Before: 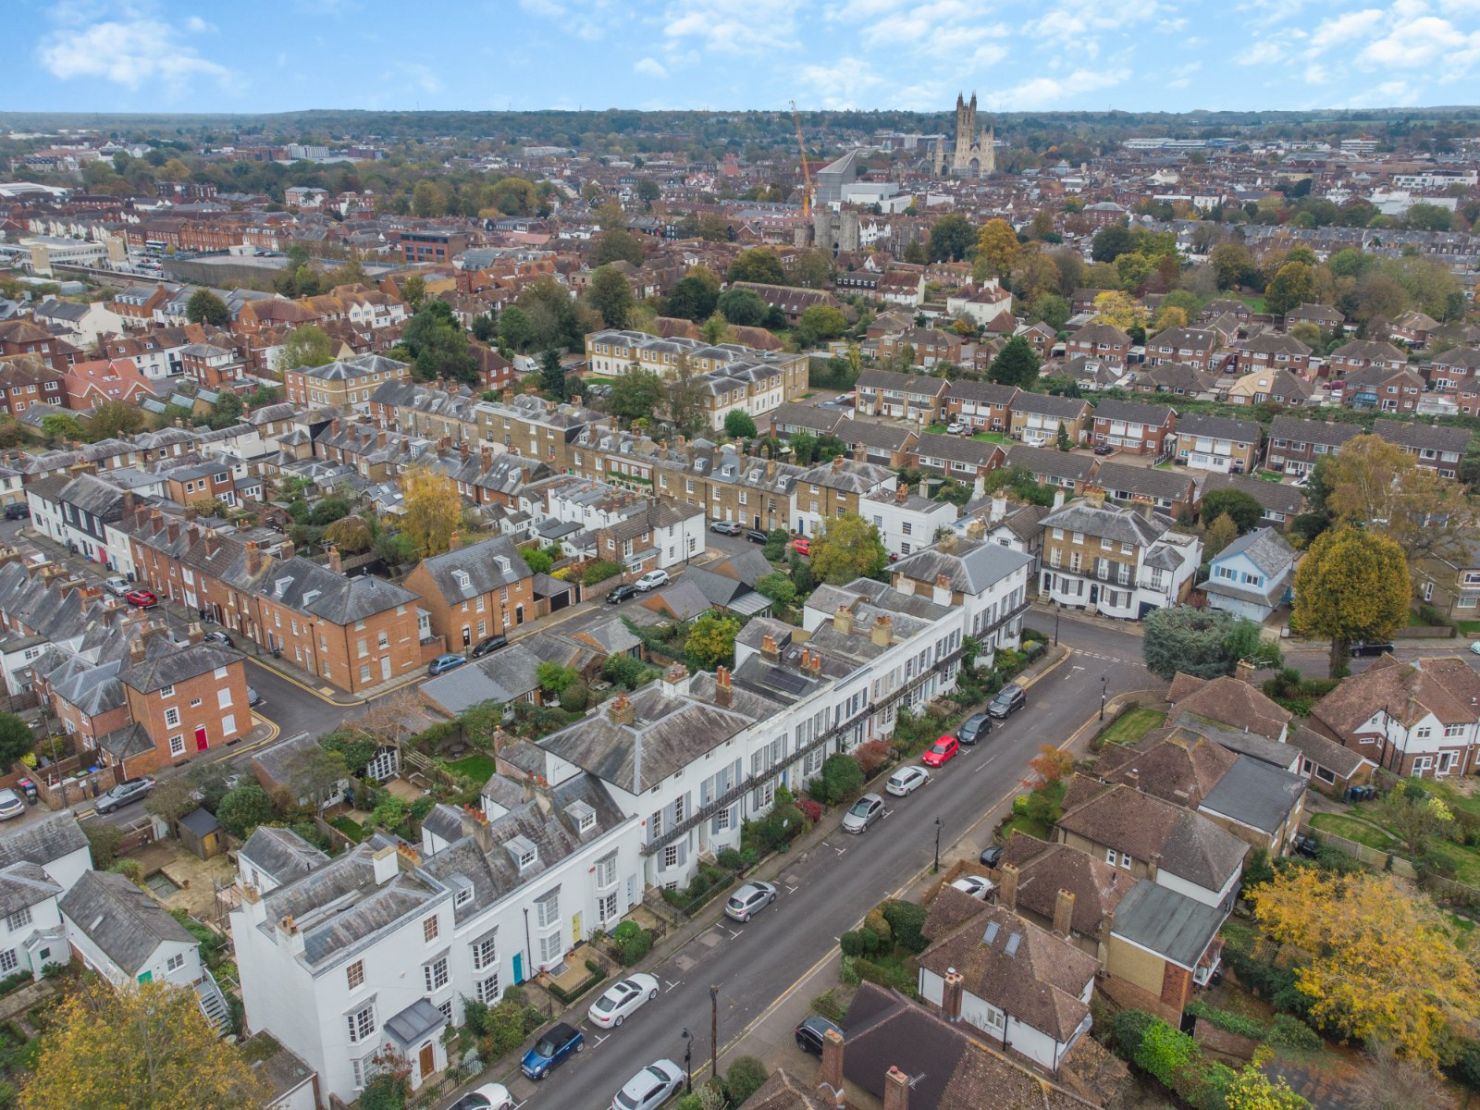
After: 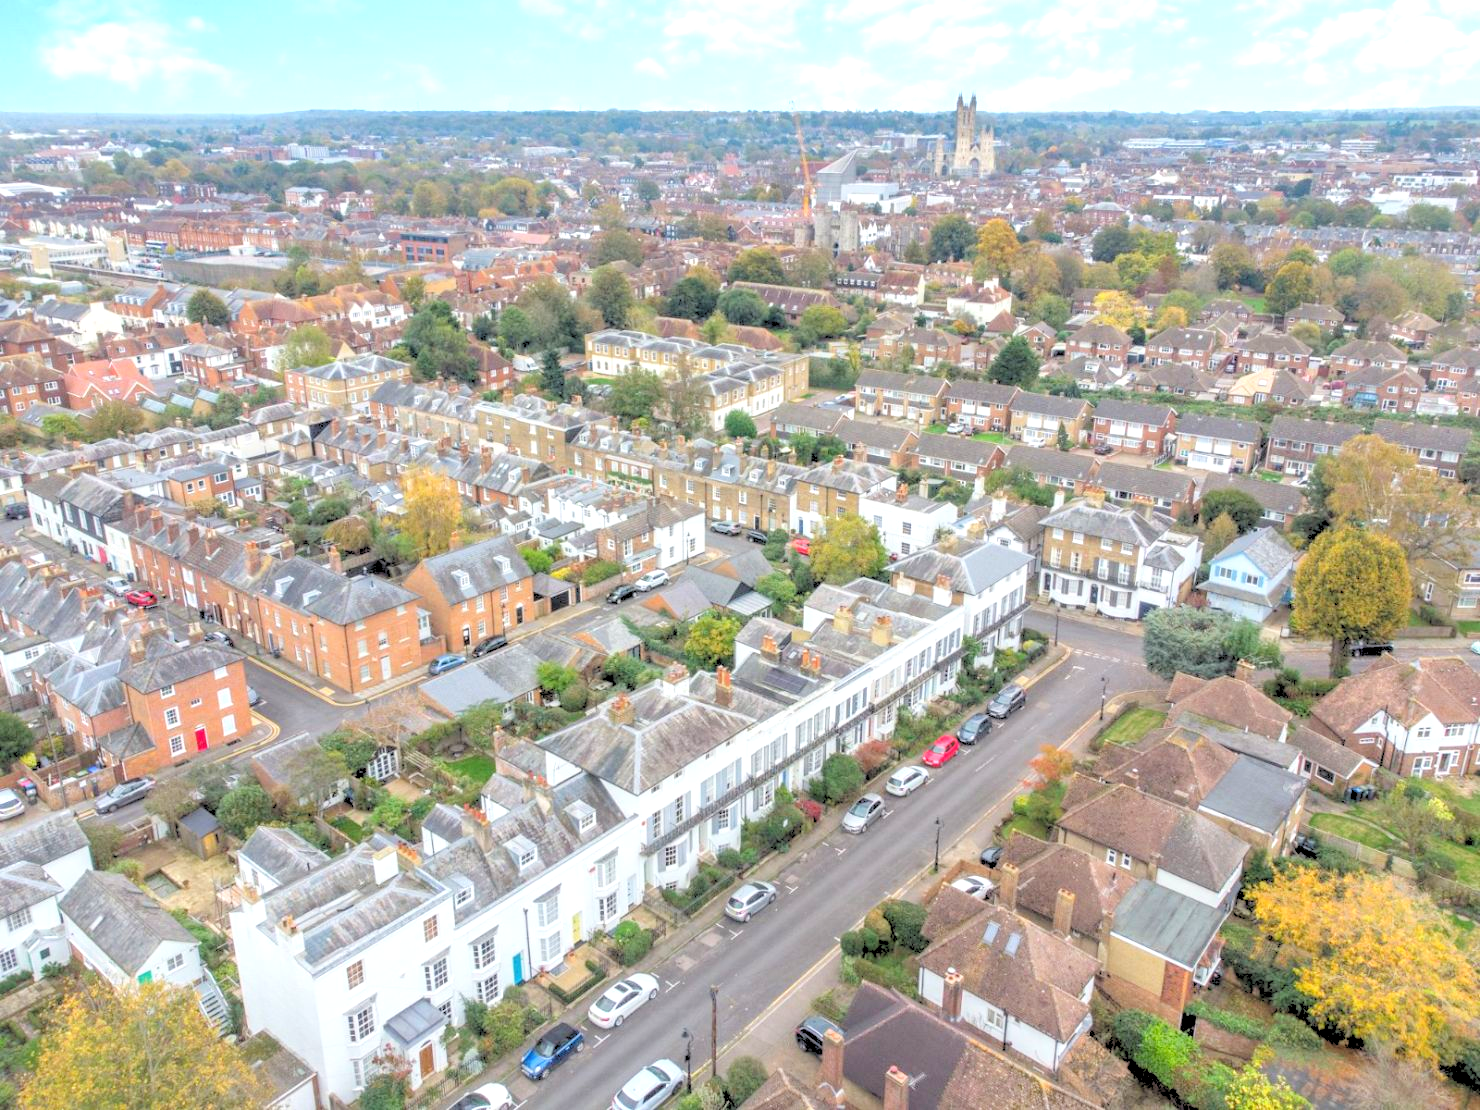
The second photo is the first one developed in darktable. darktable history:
exposure: black level correction 0, exposure 0.9 EV, compensate highlight preservation false
rgb levels: levels [[0.027, 0.429, 0.996], [0, 0.5, 1], [0, 0.5, 1]]
